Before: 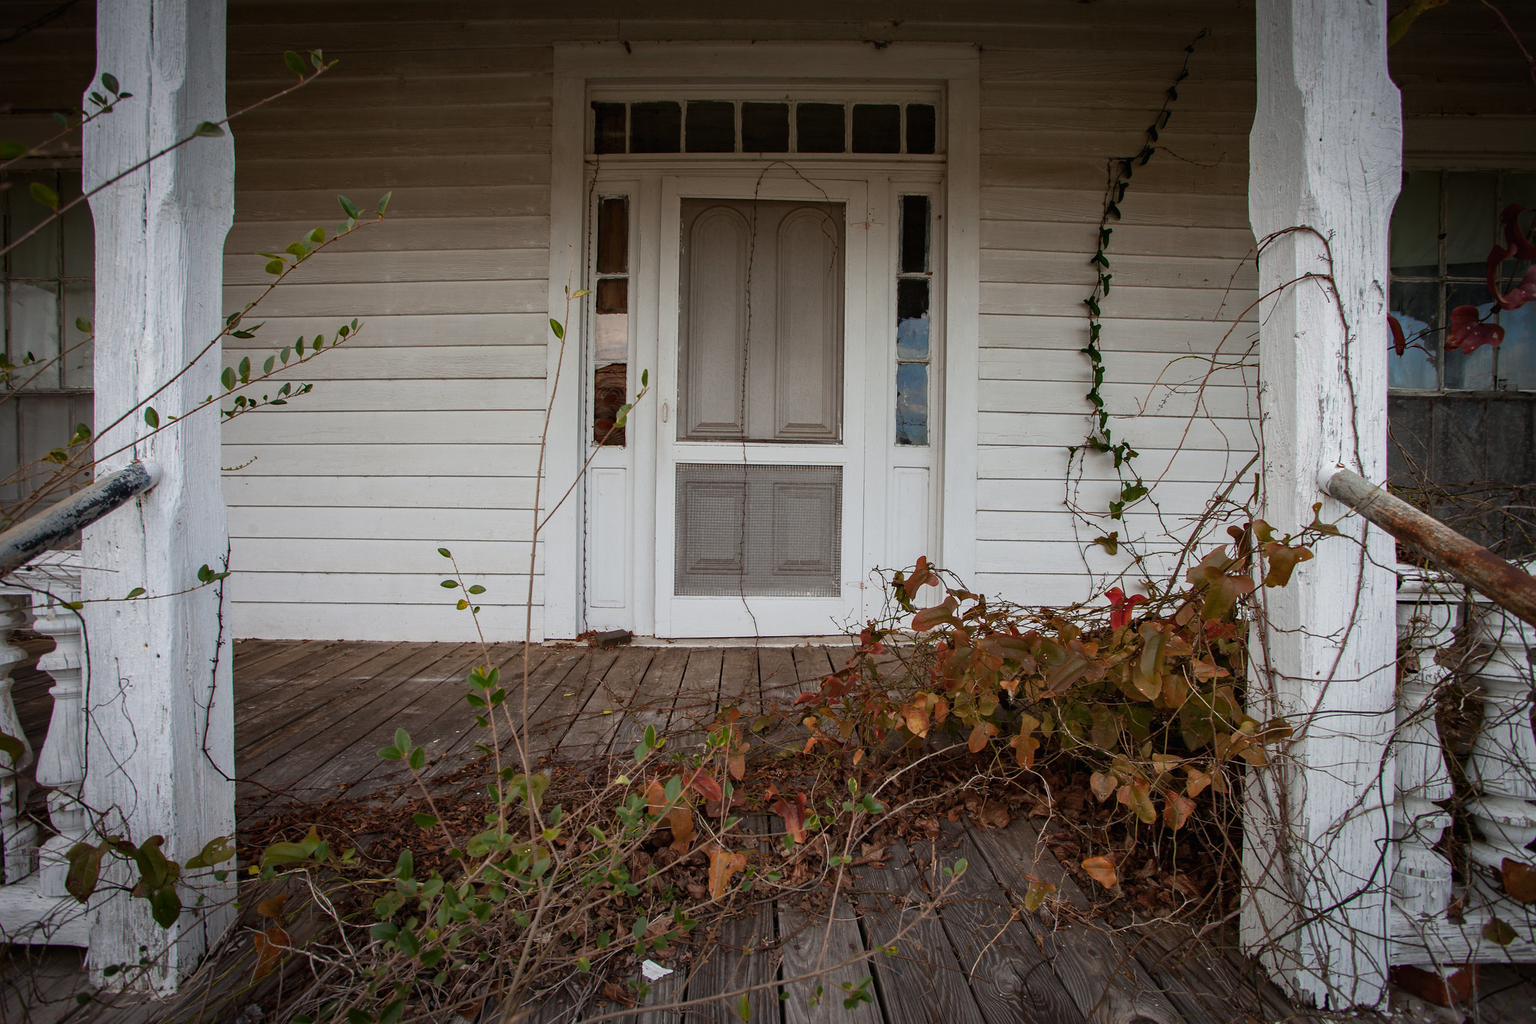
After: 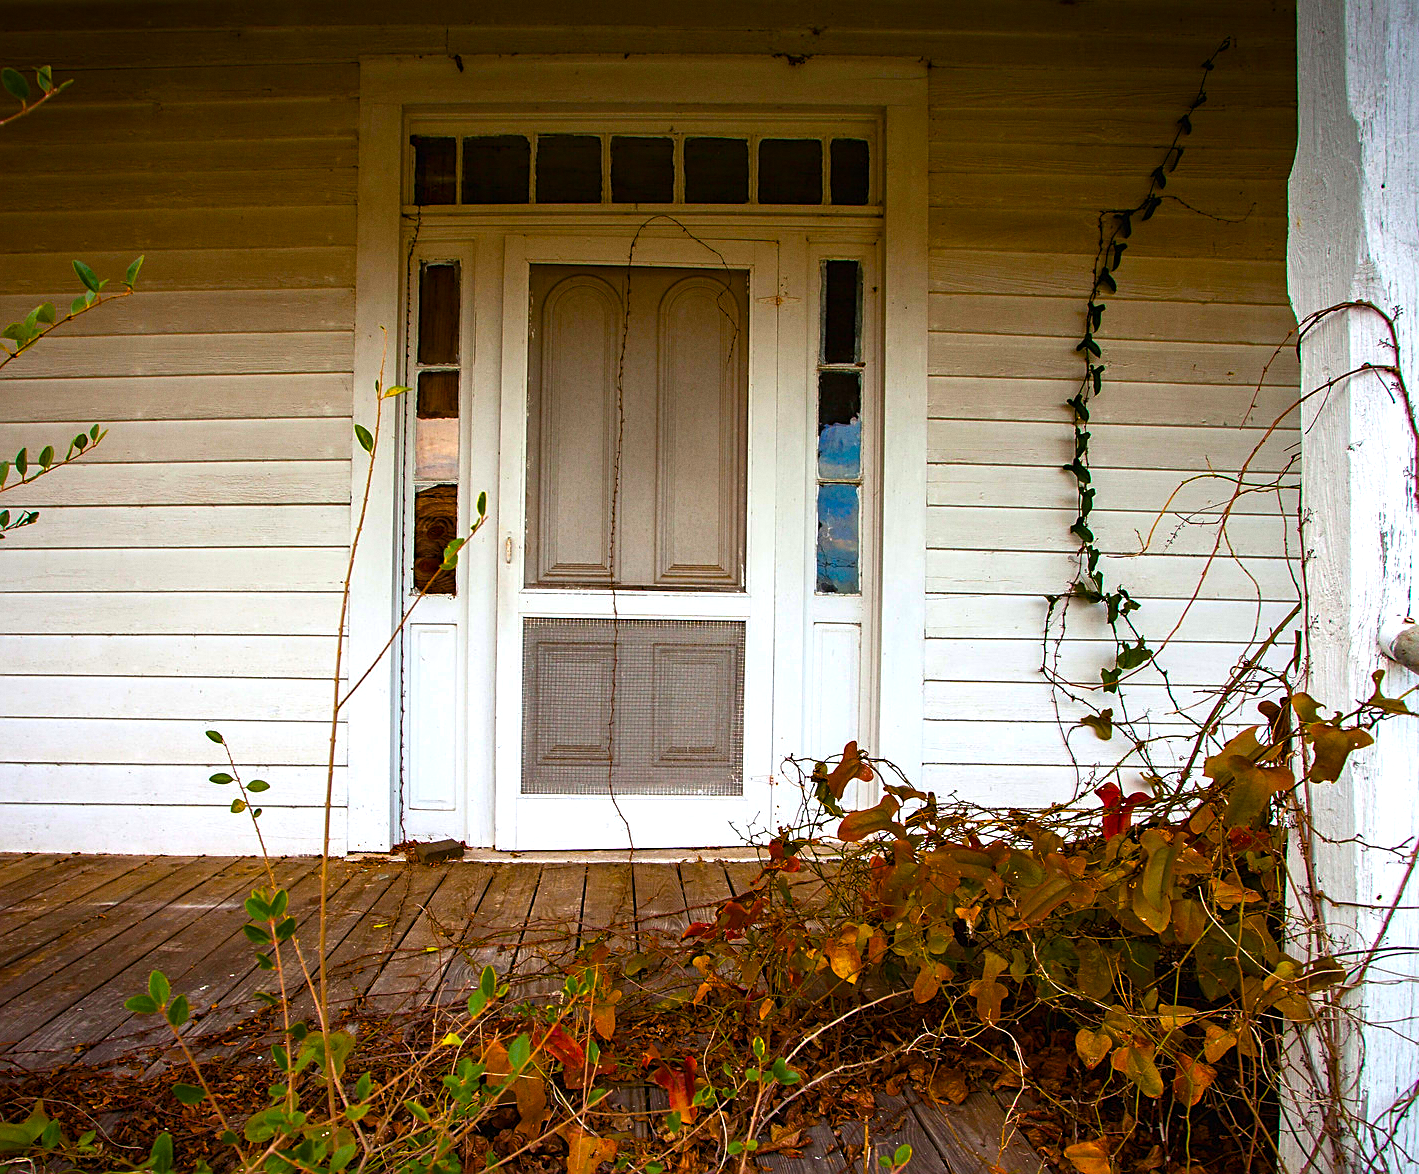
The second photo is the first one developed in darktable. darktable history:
crop: left 18.479%, right 12.2%, bottom 13.971%
grain: coarseness 0.09 ISO, strength 16.61%
color balance rgb: linear chroma grading › global chroma 20%, perceptual saturation grading › global saturation 65%, perceptual saturation grading › highlights 50%, perceptual saturation grading › shadows 30%, perceptual brilliance grading › global brilliance 12%, perceptual brilliance grading › highlights 15%, global vibrance 20%
sharpen: on, module defaults
